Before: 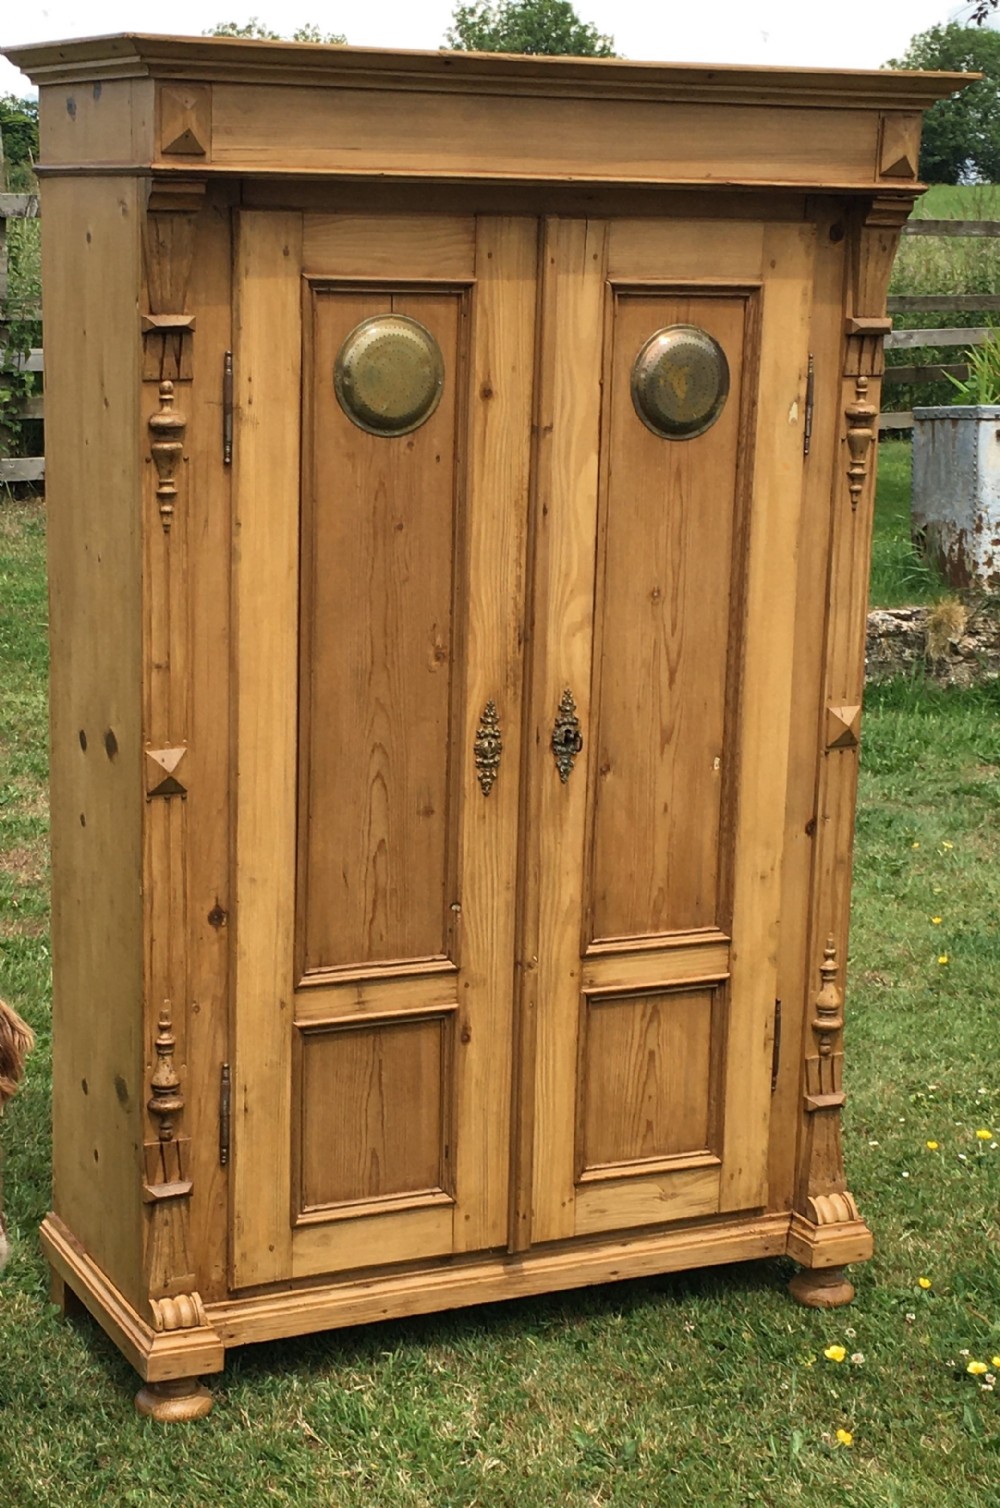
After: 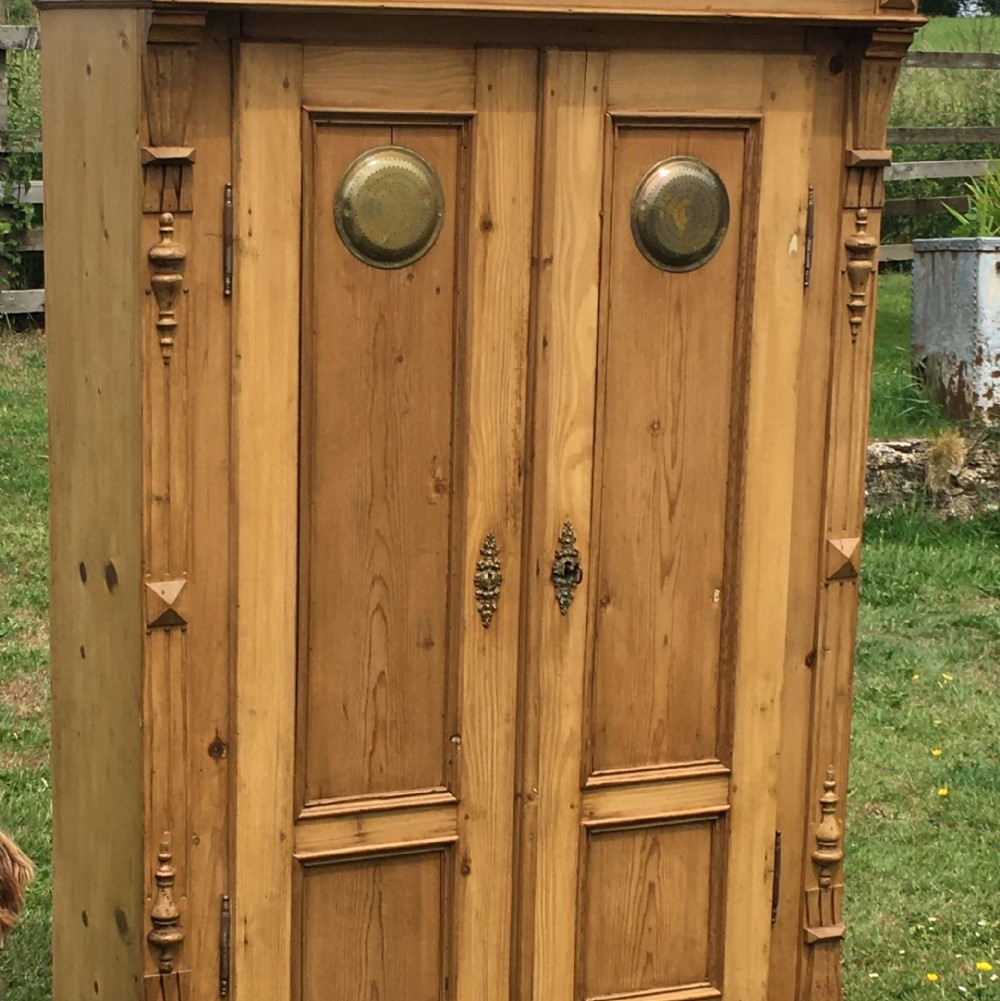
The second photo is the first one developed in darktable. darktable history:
crop: top 11.157%, bottom 22.436%
